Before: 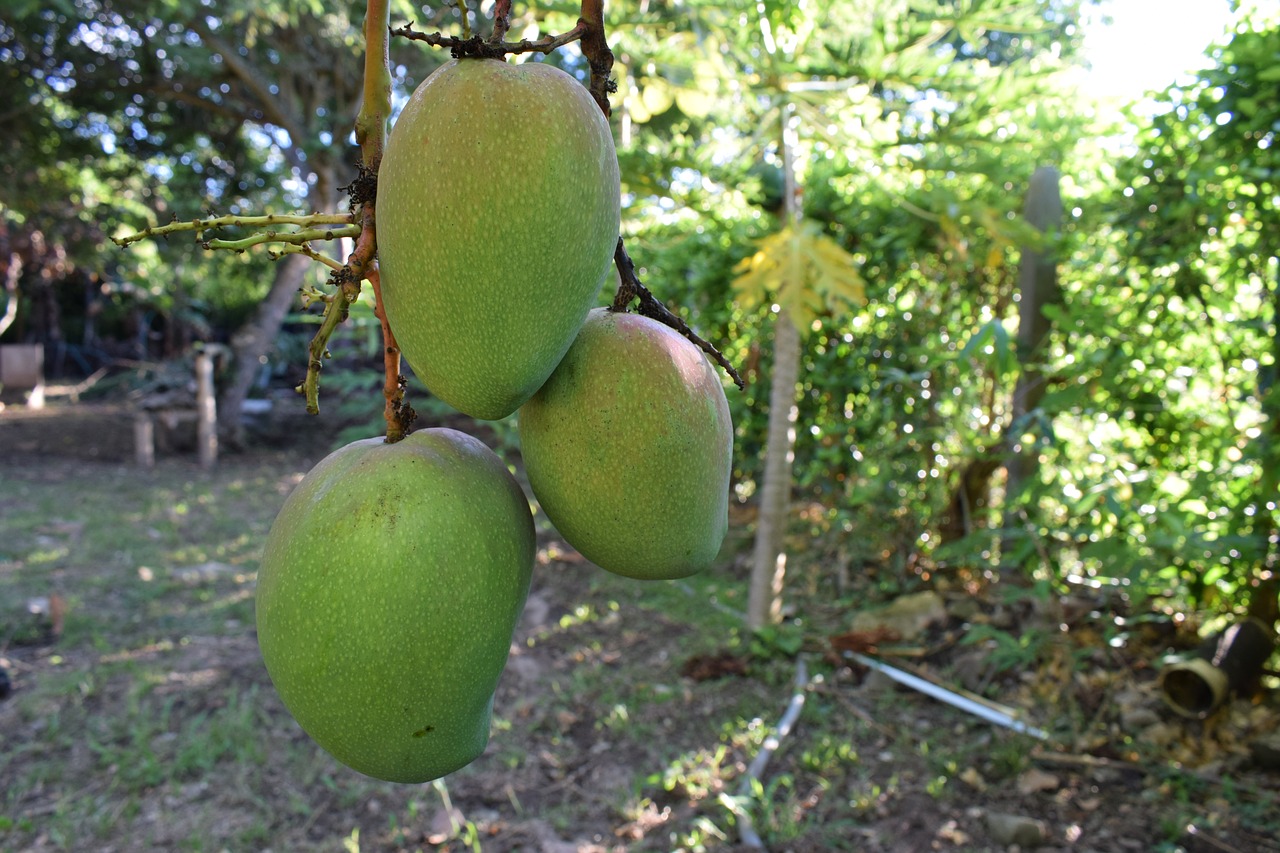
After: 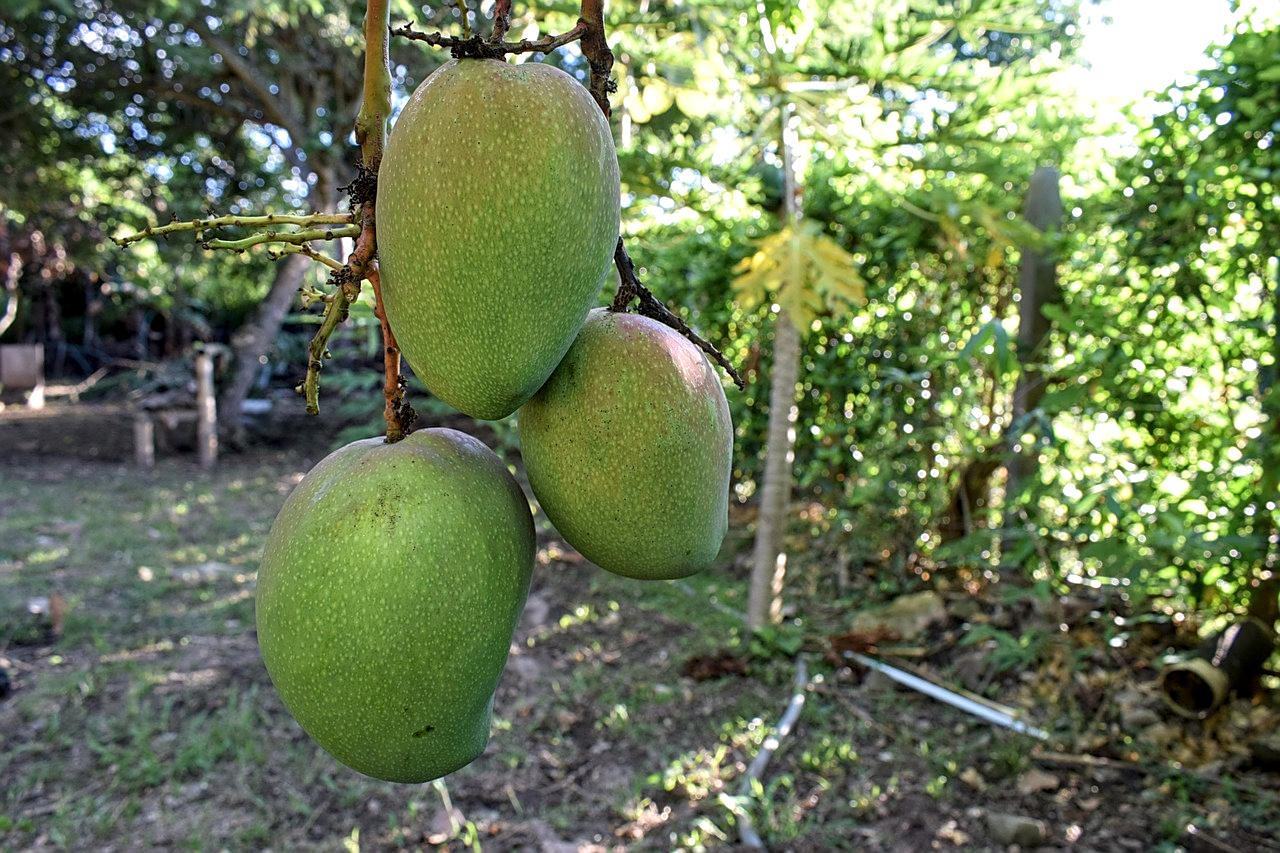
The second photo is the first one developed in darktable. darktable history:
sharpen: amount 0.493
local contrast: highlights 62%, detail 143%, midtone range 0.434
